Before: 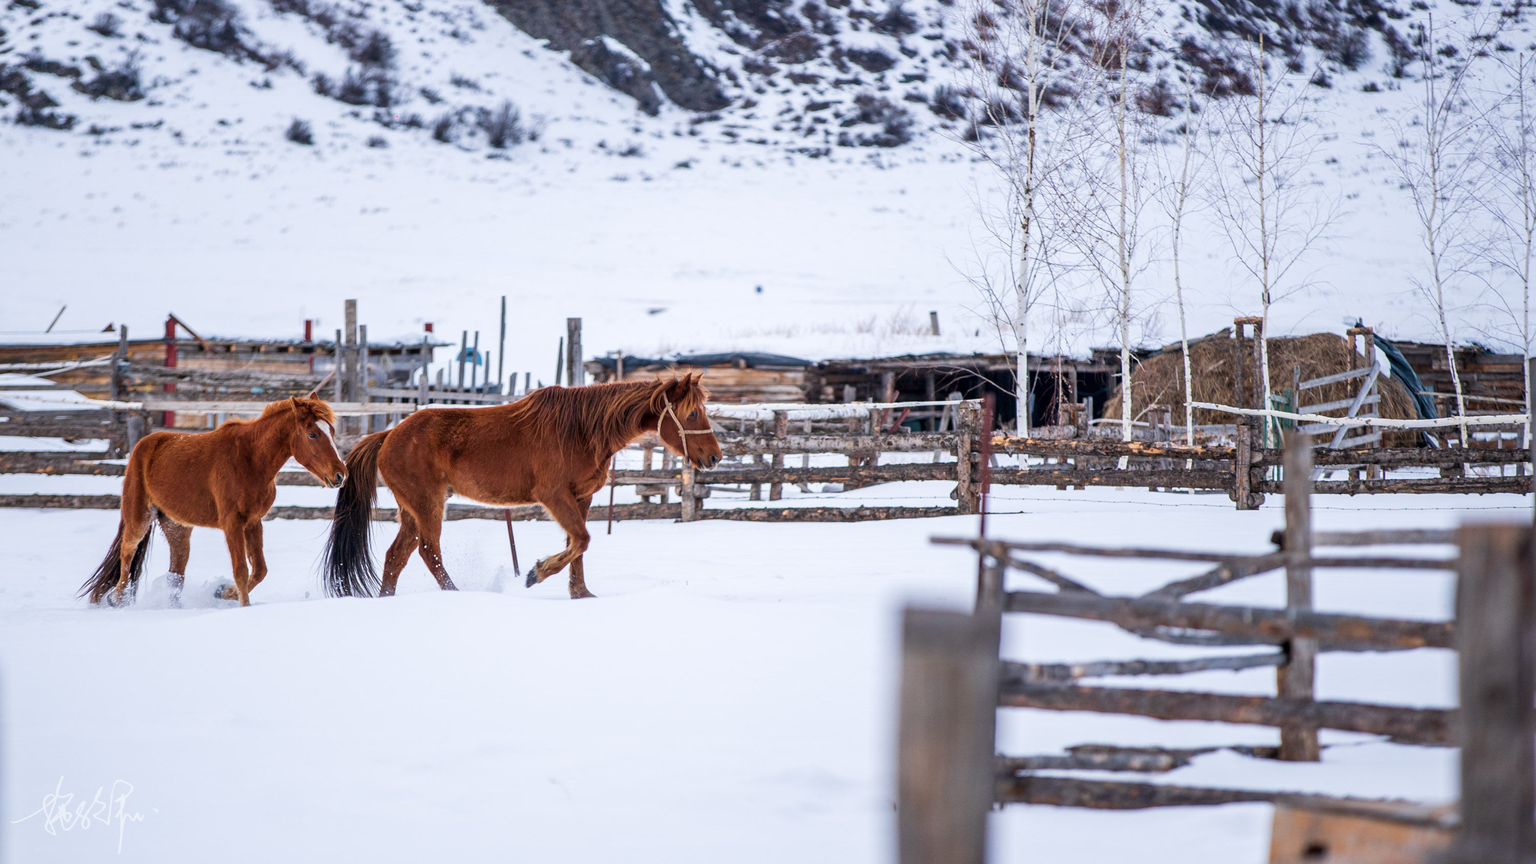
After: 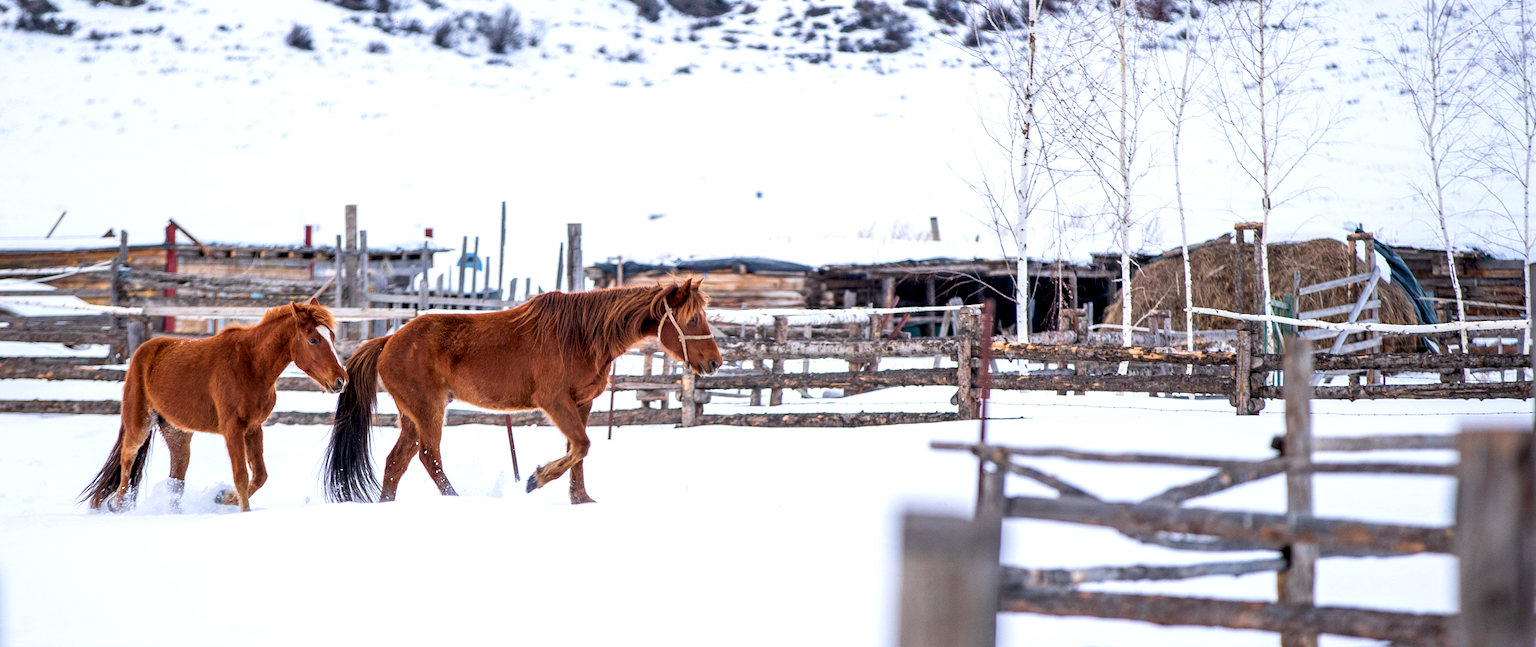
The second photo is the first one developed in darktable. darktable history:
crop: top 11.019%, bottom 13.954%
exposure: black level correction 0.005, exposure 0.411 EV, compensate highlight preservation false
